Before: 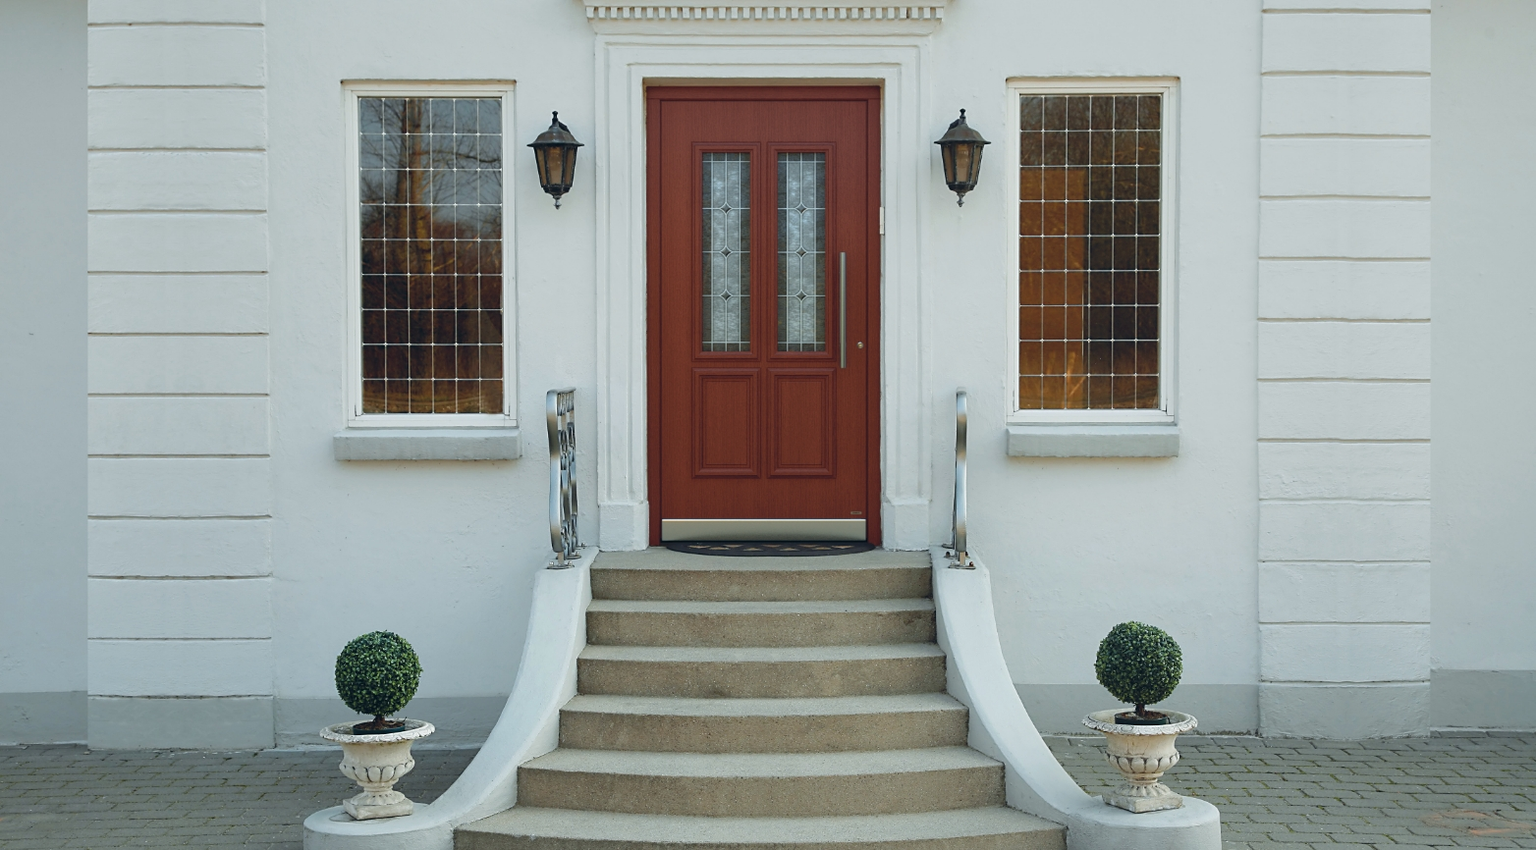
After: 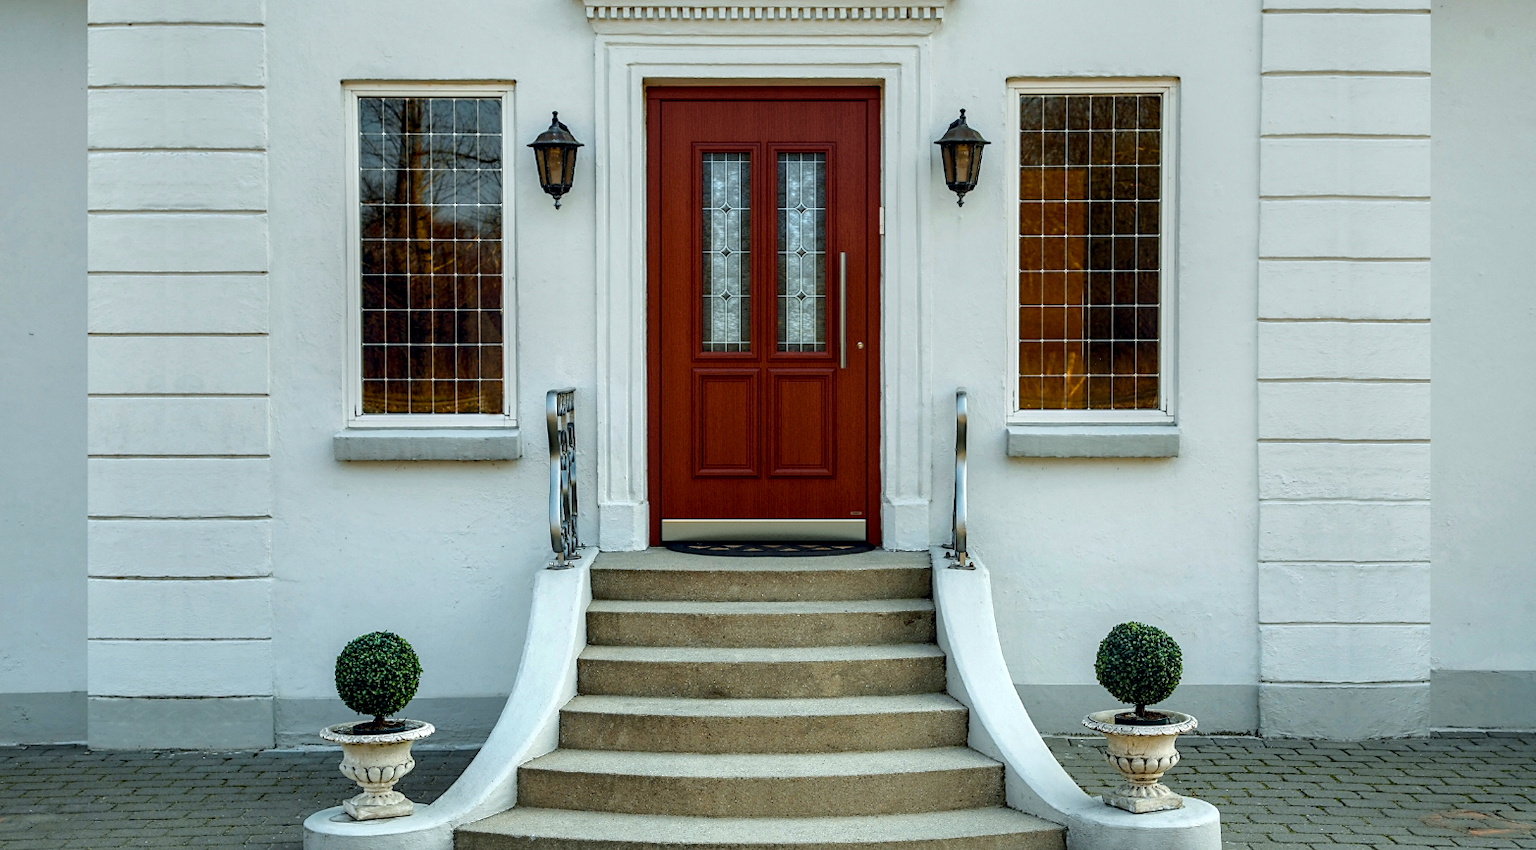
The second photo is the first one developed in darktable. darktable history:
color balance rgb: linear chroma grading › global chroma 15%, perceptual saturation grading › global saturation 30%
local contrast: highlights 19%, detail 186%
